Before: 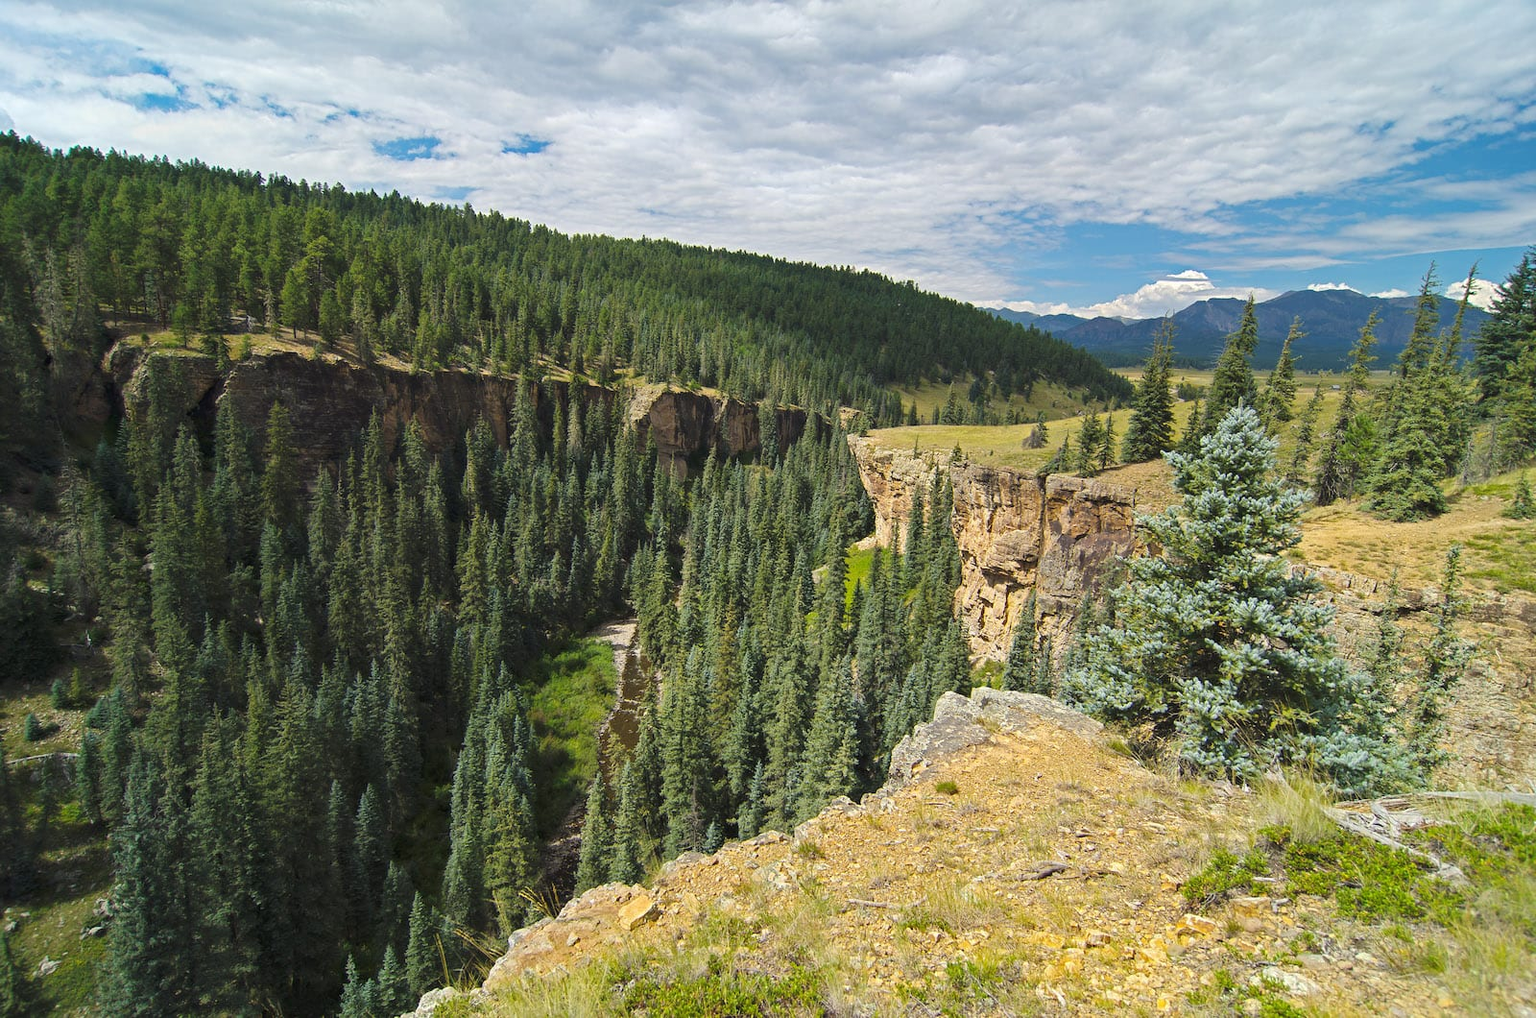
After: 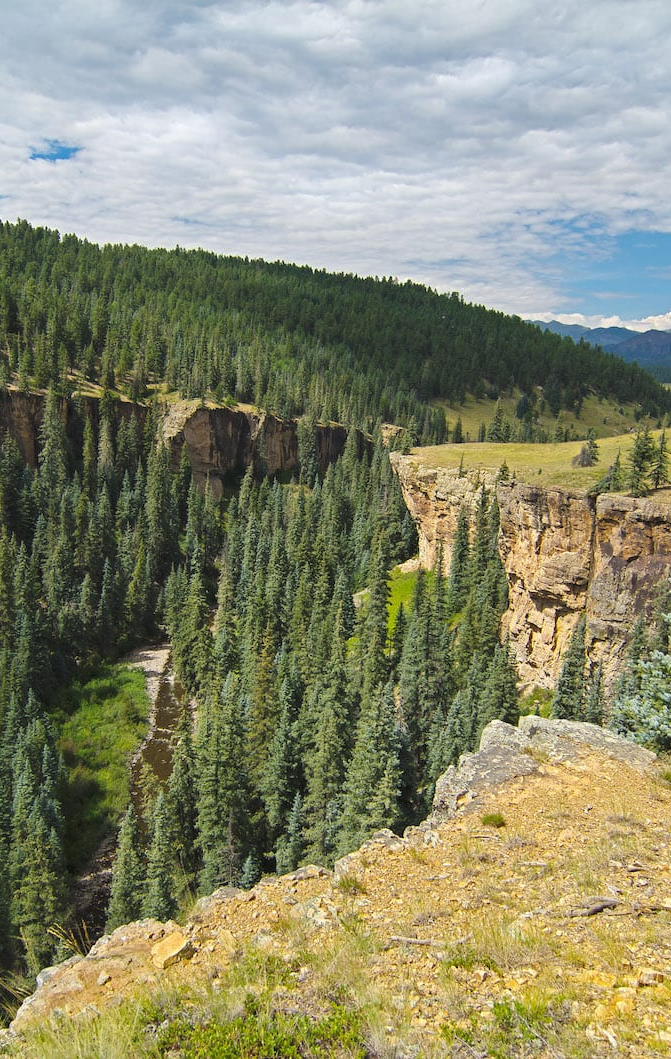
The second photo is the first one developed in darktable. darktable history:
crop: left 30.814%, right 27.241%
